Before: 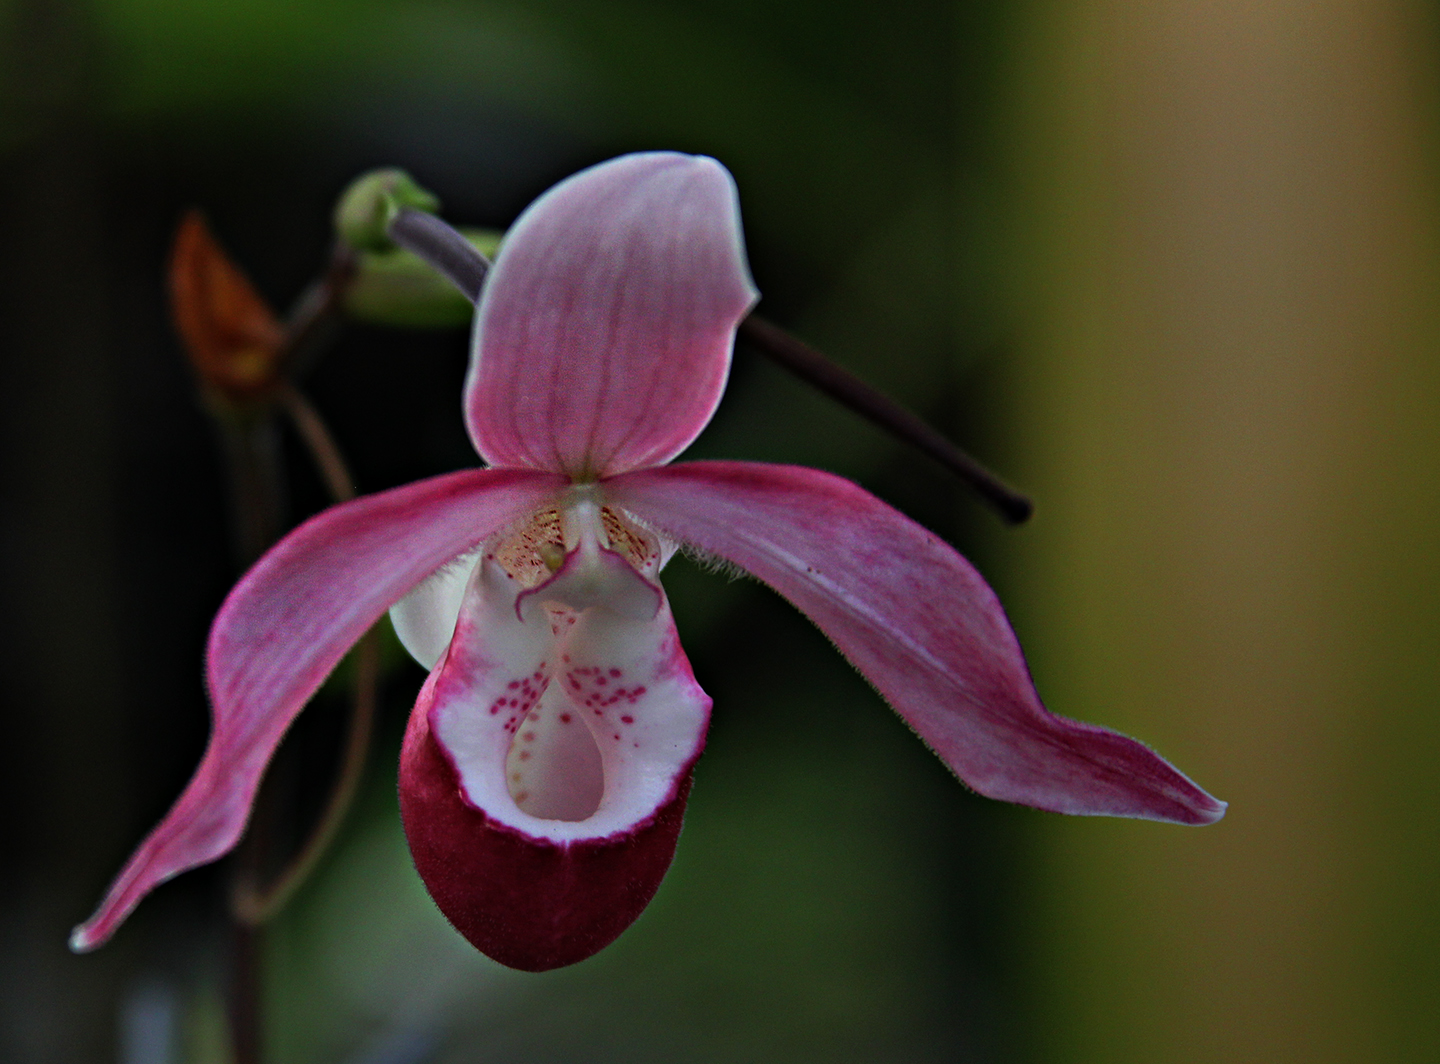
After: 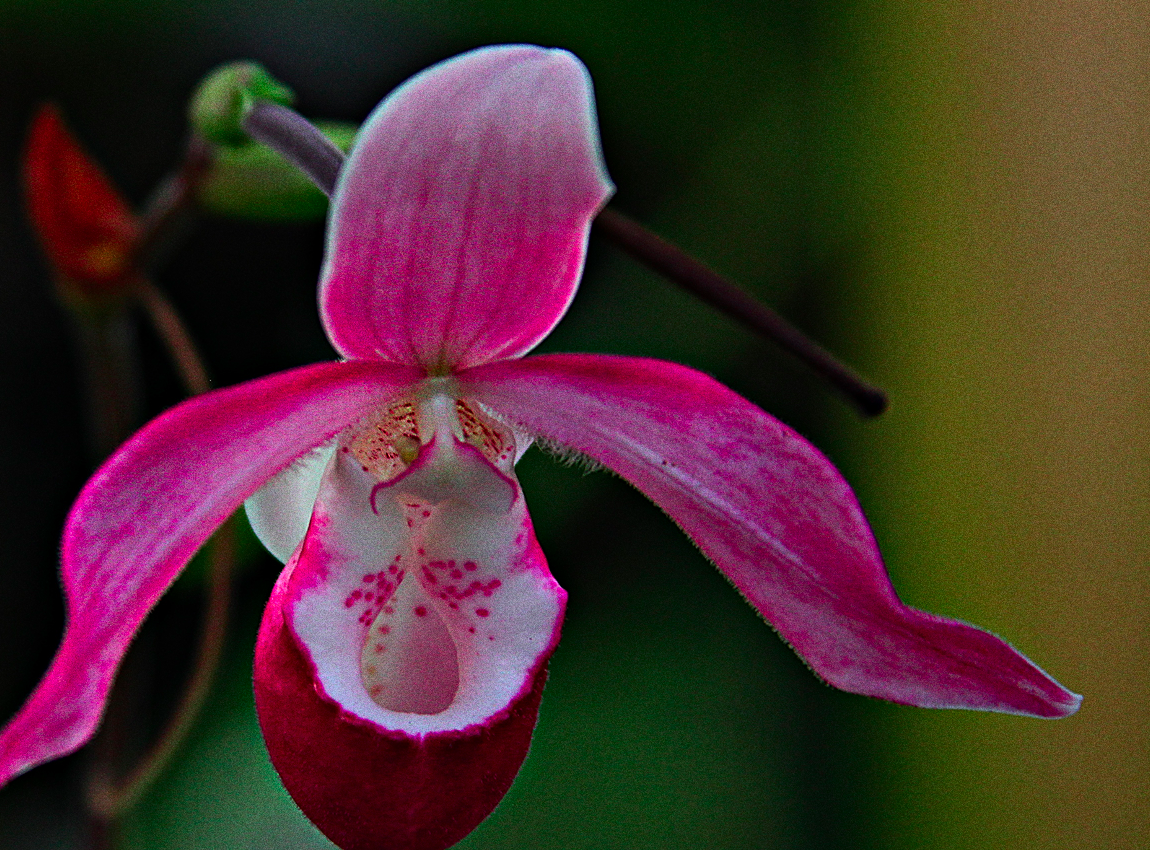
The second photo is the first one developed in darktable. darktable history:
crop and rotate: left 10.071%, top 10.071%, right 10.02%, bottom 10.02%
sharpen: on, module defaults
color contrast: green-magenta contrast 1.73, blue-yellow contrast 1.15
grain: coarseness 0.09 ISO, strength 40%
contrast brightness saturation: contrast 0.04, saturation 0.07
